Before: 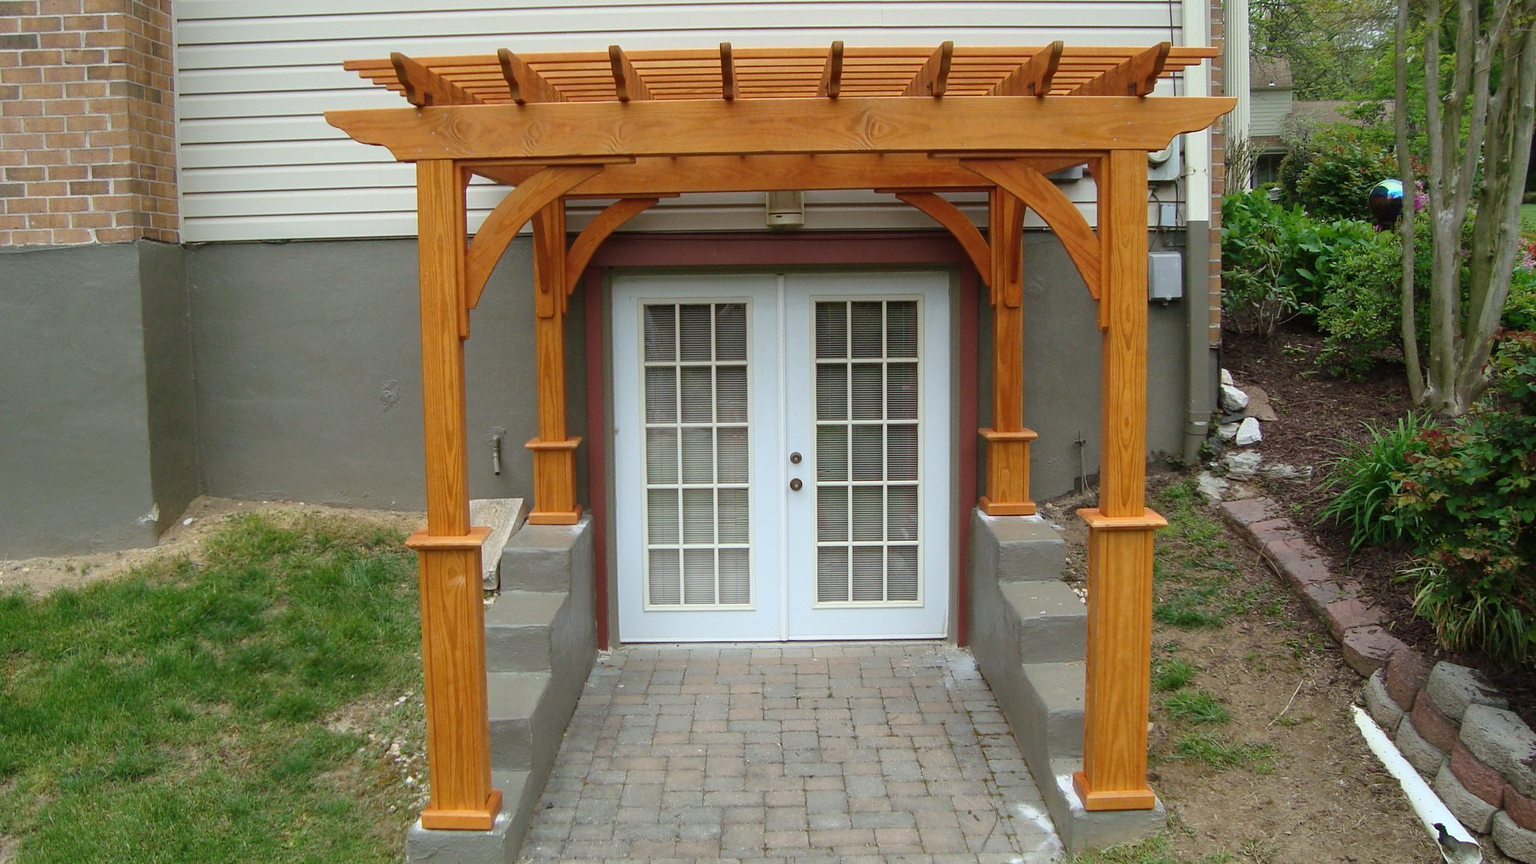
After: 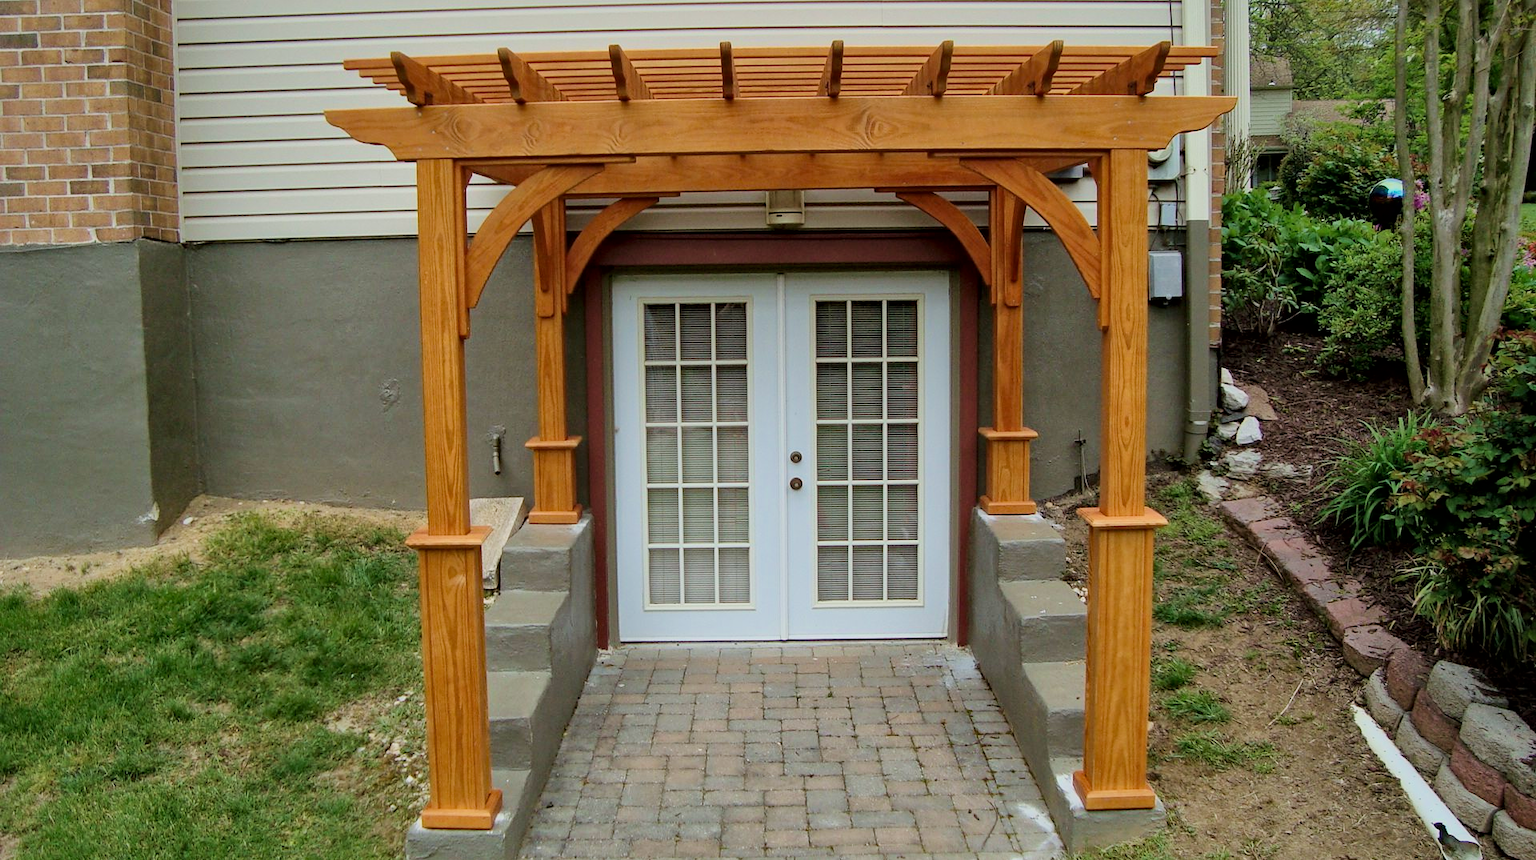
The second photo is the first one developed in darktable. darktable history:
haze removal: adaptive false
filmic rgb: black relative exposure -8.33 EV, white relative exposure 4.68 EV, hardness 3.82
crop: top 0.158%, bottom 0.169%
velvia: on, module defaults
local contrast: mode bilateral grid, contrast 20, coarseness 51, detail 144%, midtone range 0.2
